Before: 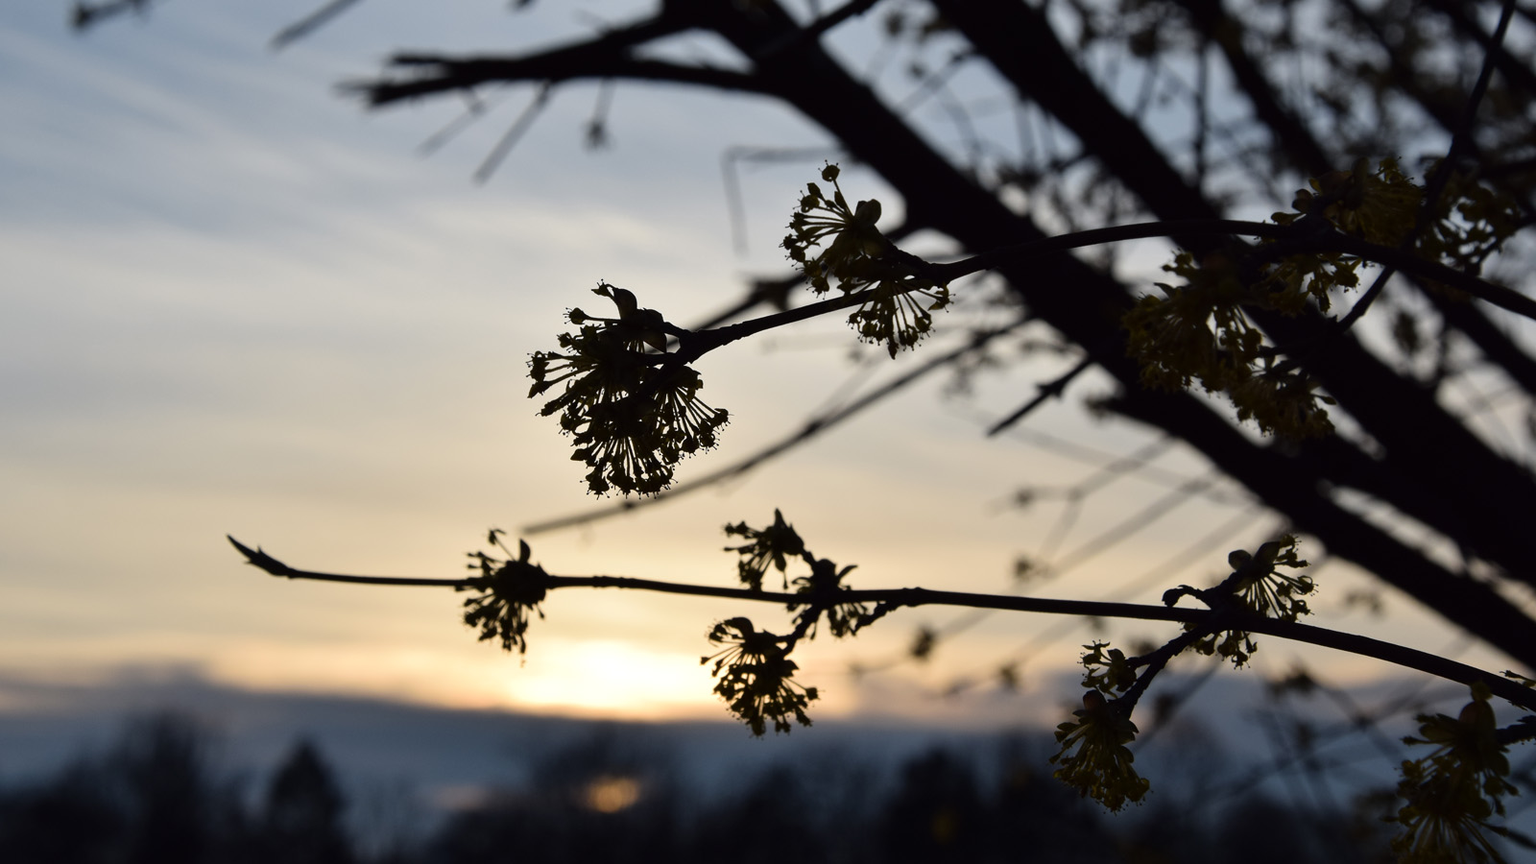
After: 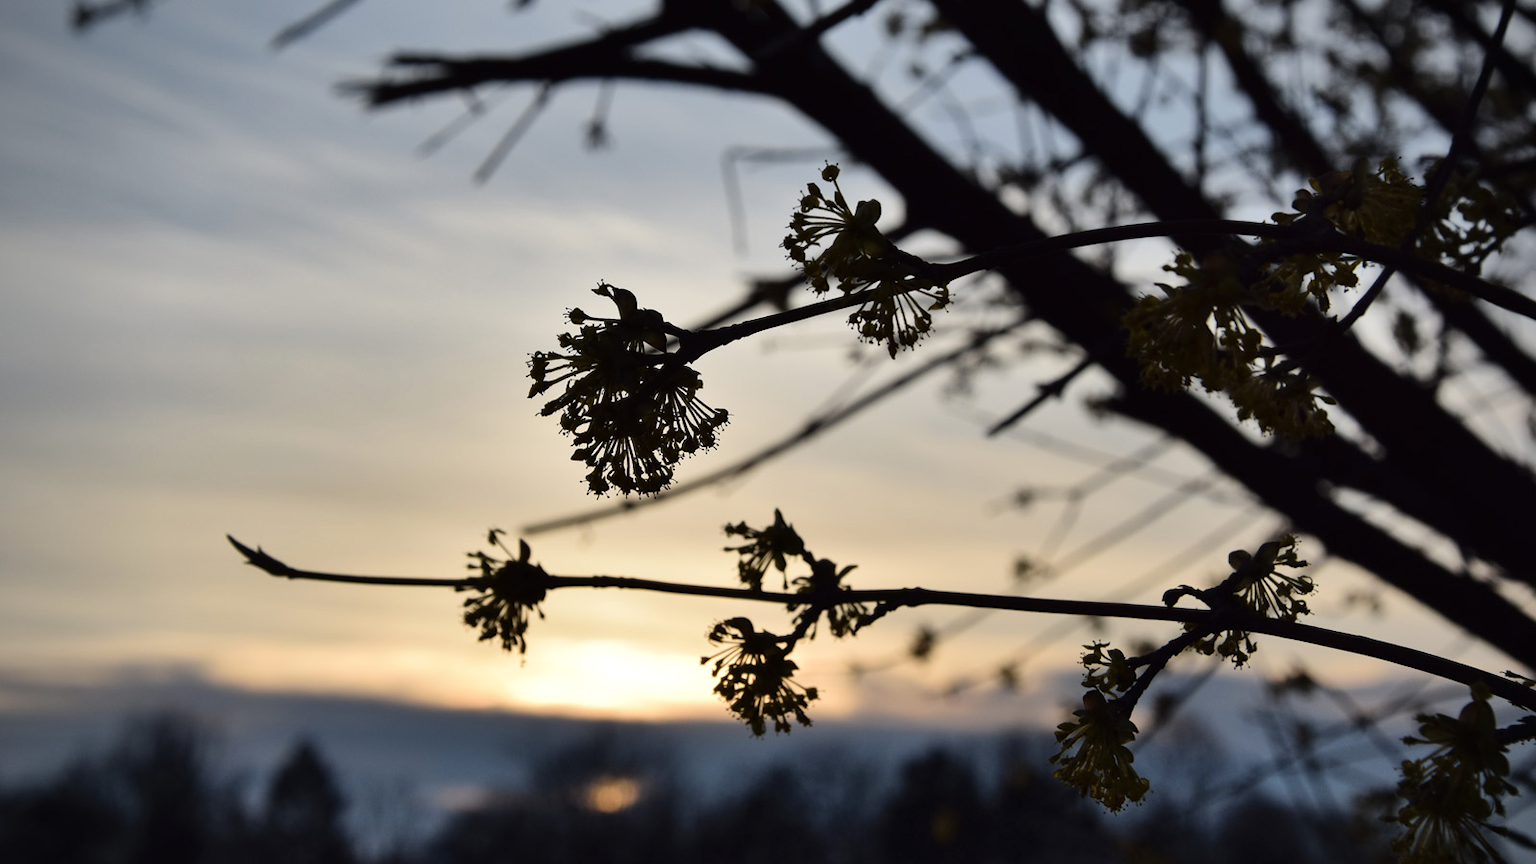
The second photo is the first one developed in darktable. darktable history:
shadows and highlights: highlights color adjustment 0%, low approximation 0.01, soften with gaussian
vignetting: on, module defaults
